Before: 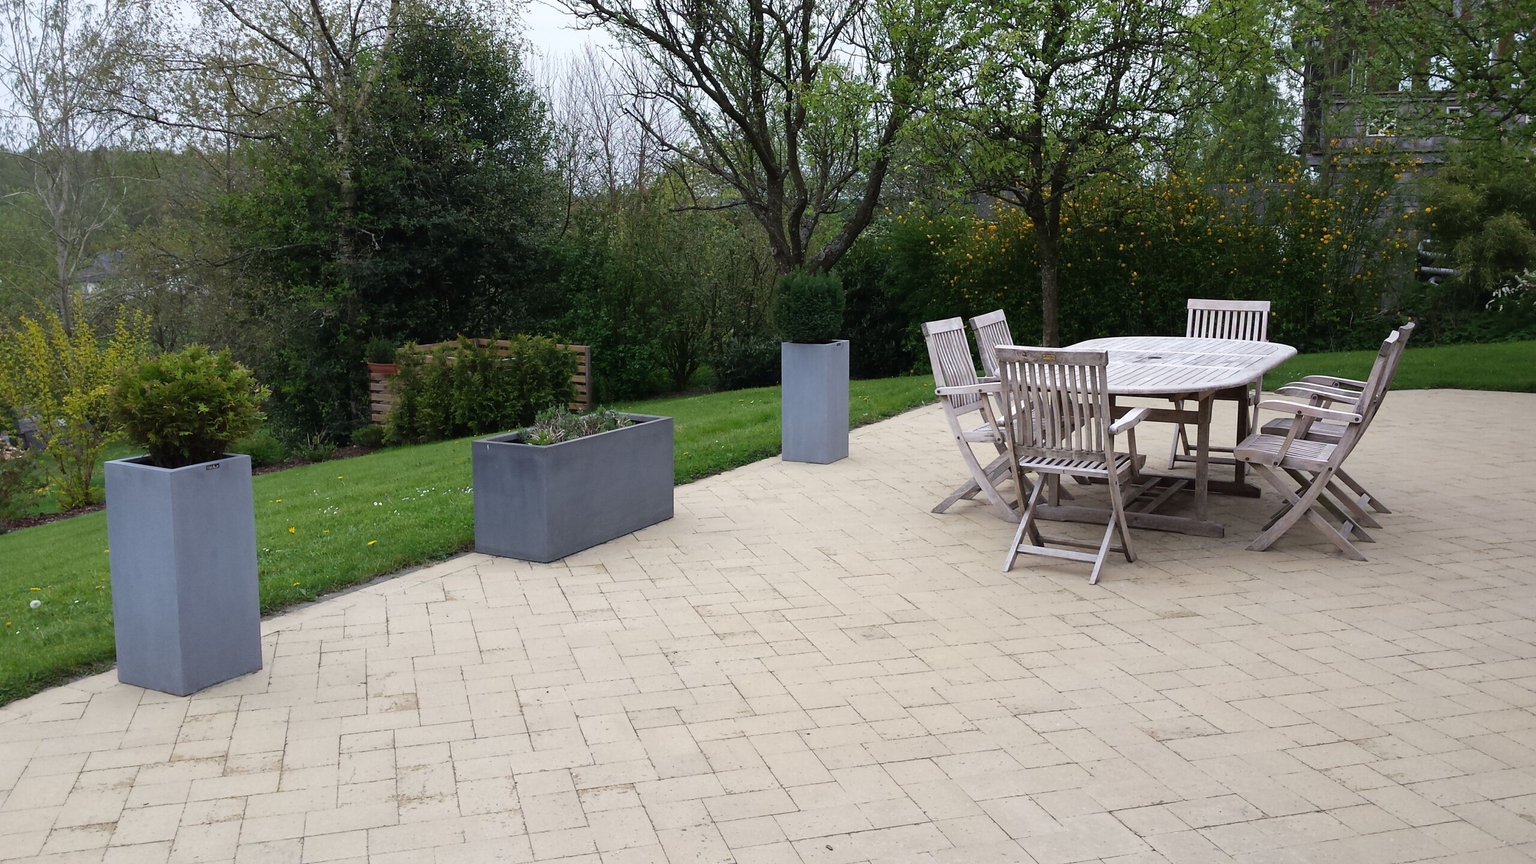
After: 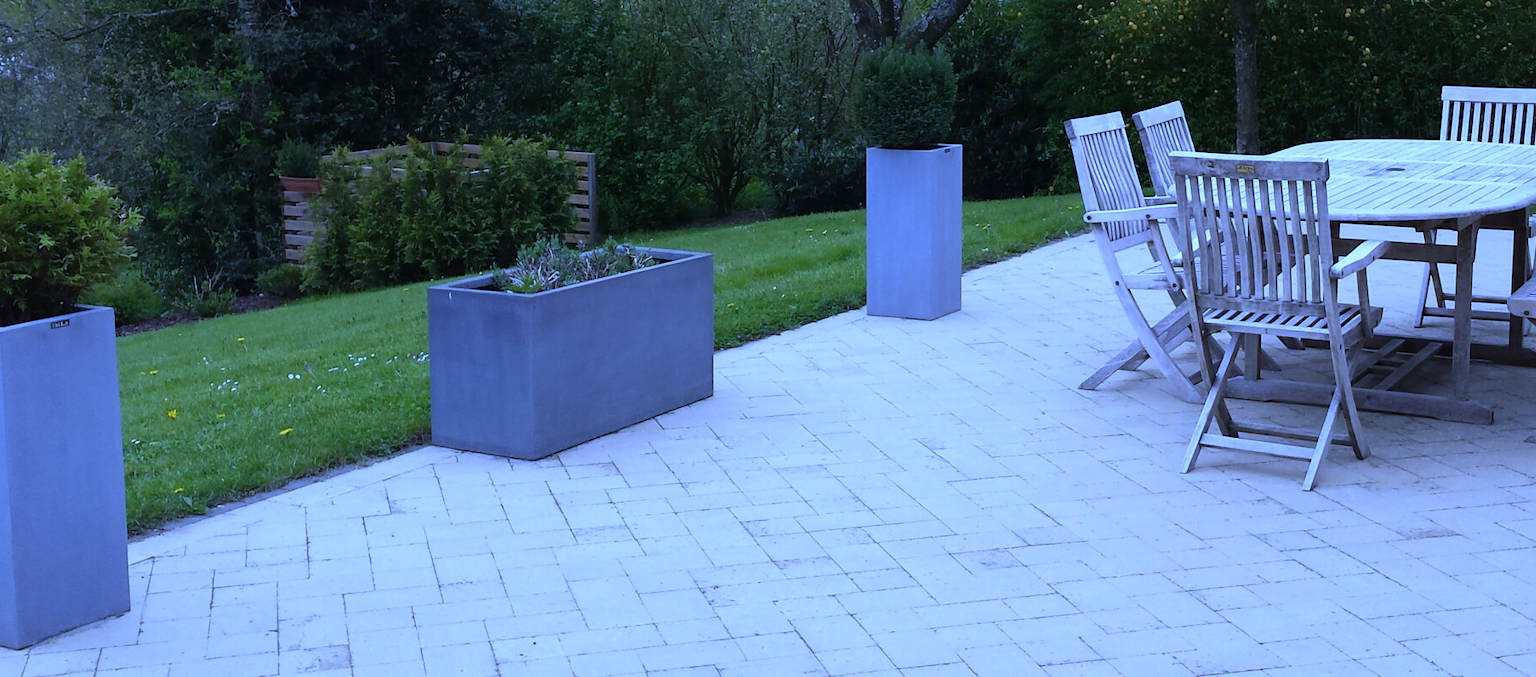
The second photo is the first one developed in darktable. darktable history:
white balance: red 0.766, blue 1.537
crop: left 11.123%, top 27.61%, right 18.3%, bottom 17.034%
exposure: compensate highlight preservation false
